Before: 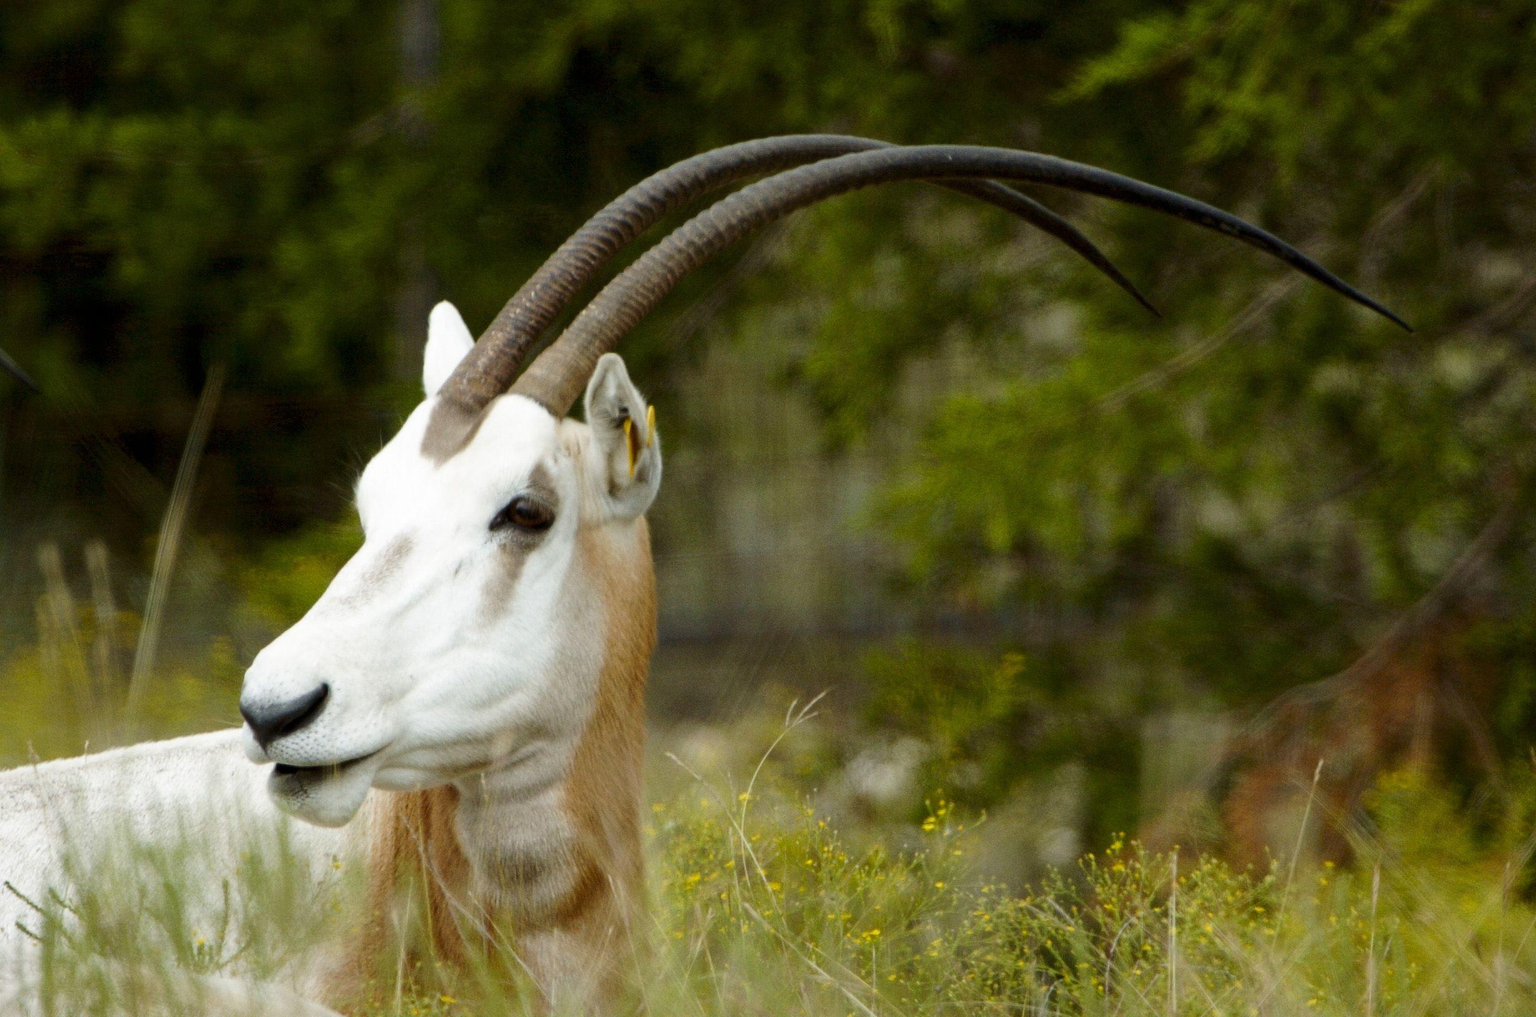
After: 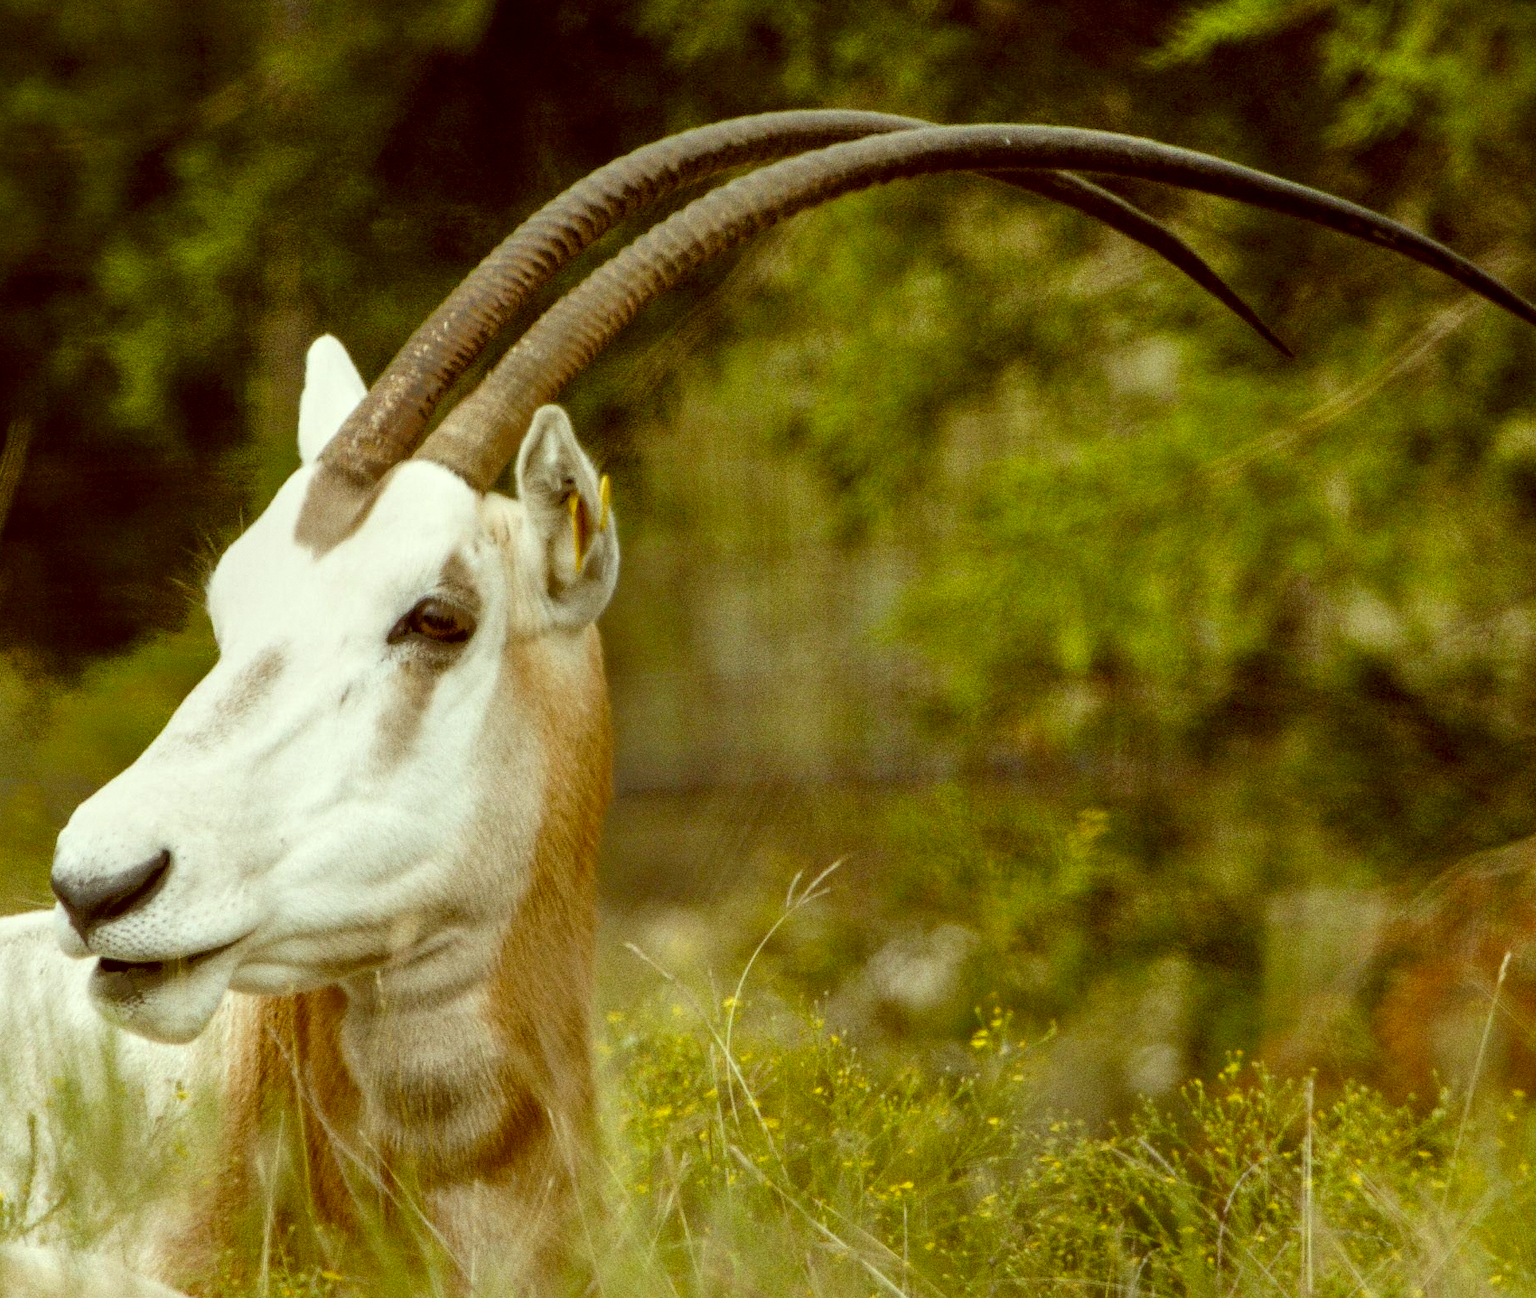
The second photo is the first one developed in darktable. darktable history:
local contrast: on, module defaults
grain: coarseness 0.47 ISO
color correction: highlights a* -5.94, highlights b* 9.48, shadows a* 10.12, shadows b* 23.94
tone equalizer: -8 EV -0.528 EV, -7 EV -0.319 EV, -6 EV -0.083 EV, -5 EV 0.413 EV, -4 EV 0.985 EV, -3 EV 0.791 EV, -2 EV -0.01 EV, -1 EV 0.14 EV, +0 EV -0.012 EV, smoothing 1
crop and rotate: left 13.15%, top 5.251%, right 12.609%
